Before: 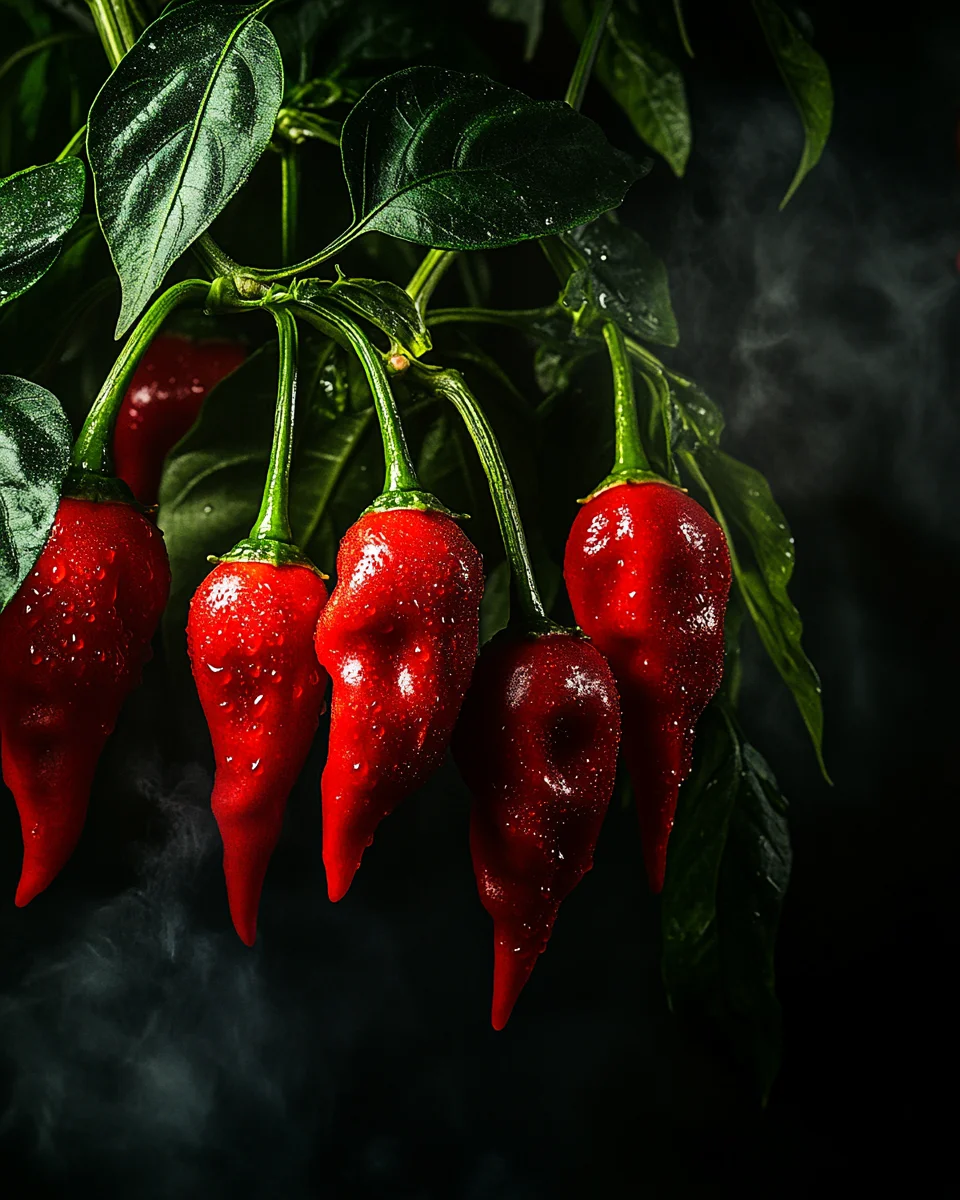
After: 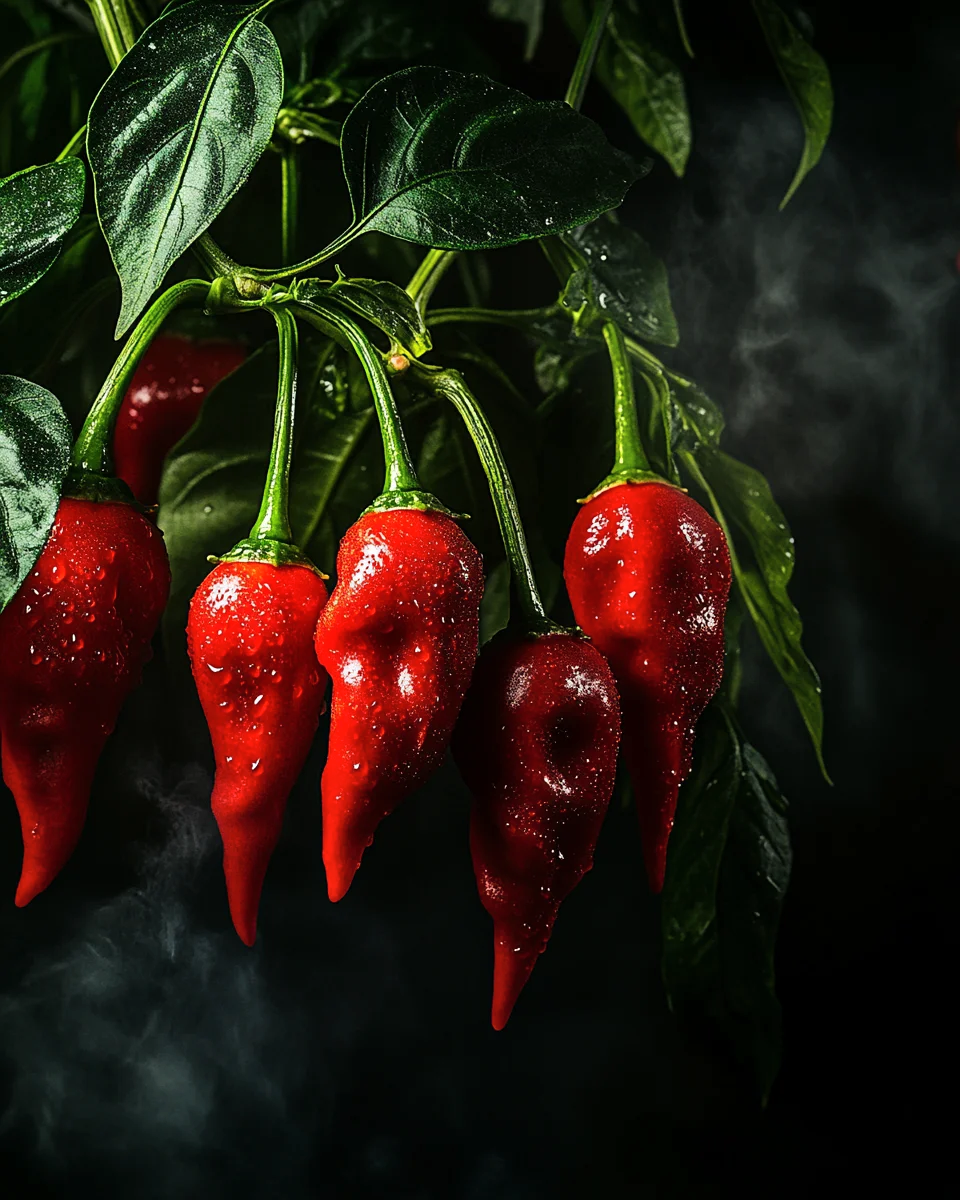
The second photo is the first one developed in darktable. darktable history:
shadows and highlights: shadows 20.78, highlights -36.16, soften with gaussian
